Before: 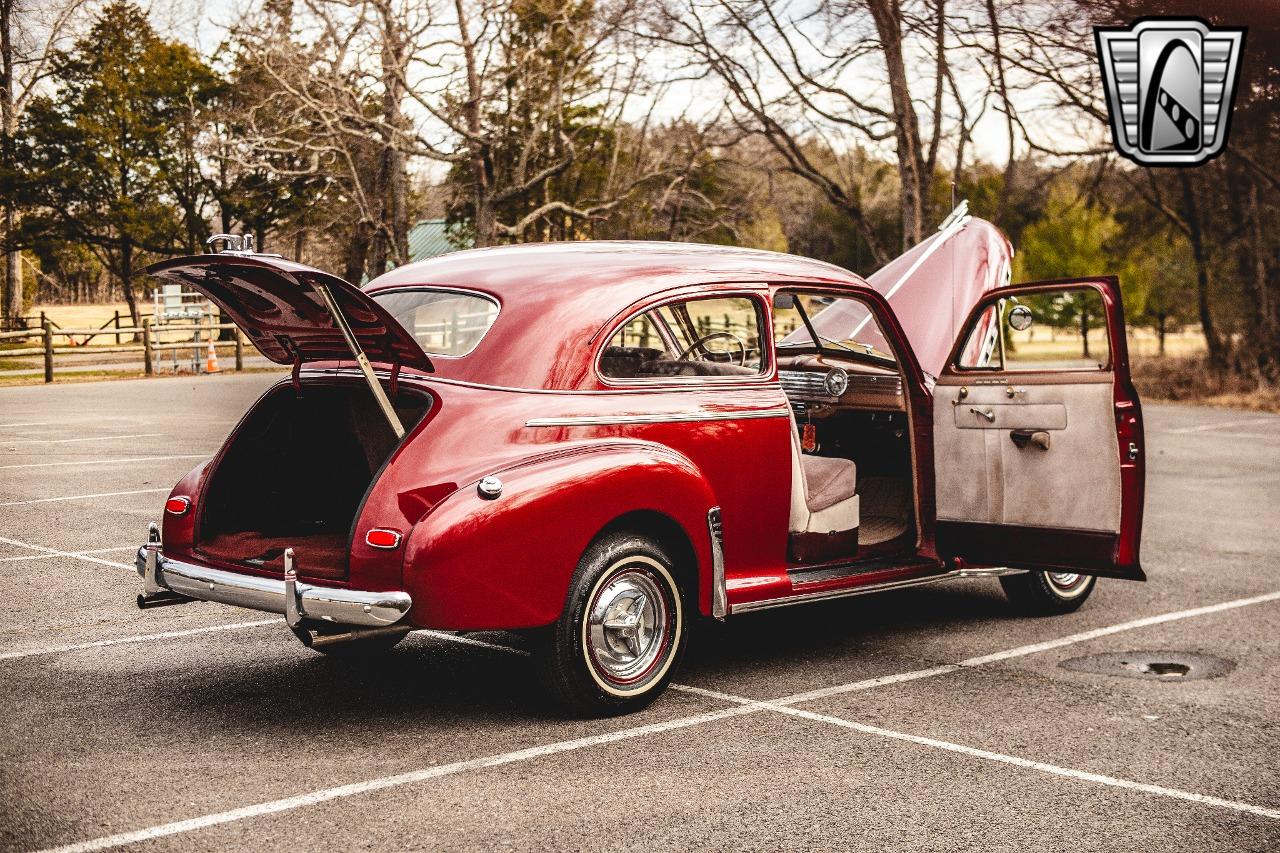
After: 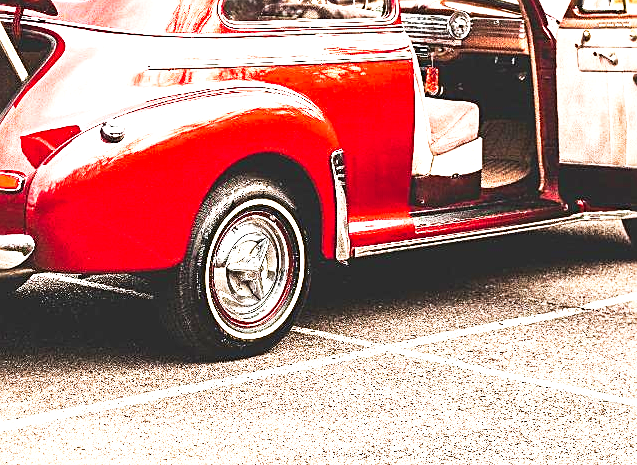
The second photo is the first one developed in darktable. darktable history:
tone curve: curves: ch0 [(0, 0) (0.003, 0.014) (0.011, 0.019) (0.025, 0.026) (0.044, 0.037) (0.069, 0.053) (0.1, 0.083) (0.136, 0.121) (0.177, 0.163) (0.224, 0.22) (0.277, 0.281) (0.335, 0.354) (0.399, 0.436) (0.468, 0.526) (0.543, 0.612) (0.623, 0.706) (0.709, 0.79) (0.801, 0.858) (0.898, 0.925) (1, 1)], preserve colors none
crop: left 29.454%, top 41.894%, right 20.747%, bottom 3.498%
base curve: curves: ch0 [(0, 0) (0.257, 0.25) (0.482, 0.586) (0.757, 0.871) (1, 1)], preserve colors none
sharpen: on, module defaults
exposure: black level correction 0, exposure 1.745 EV, compensate exposure bias true, compensate highlight preservation false
